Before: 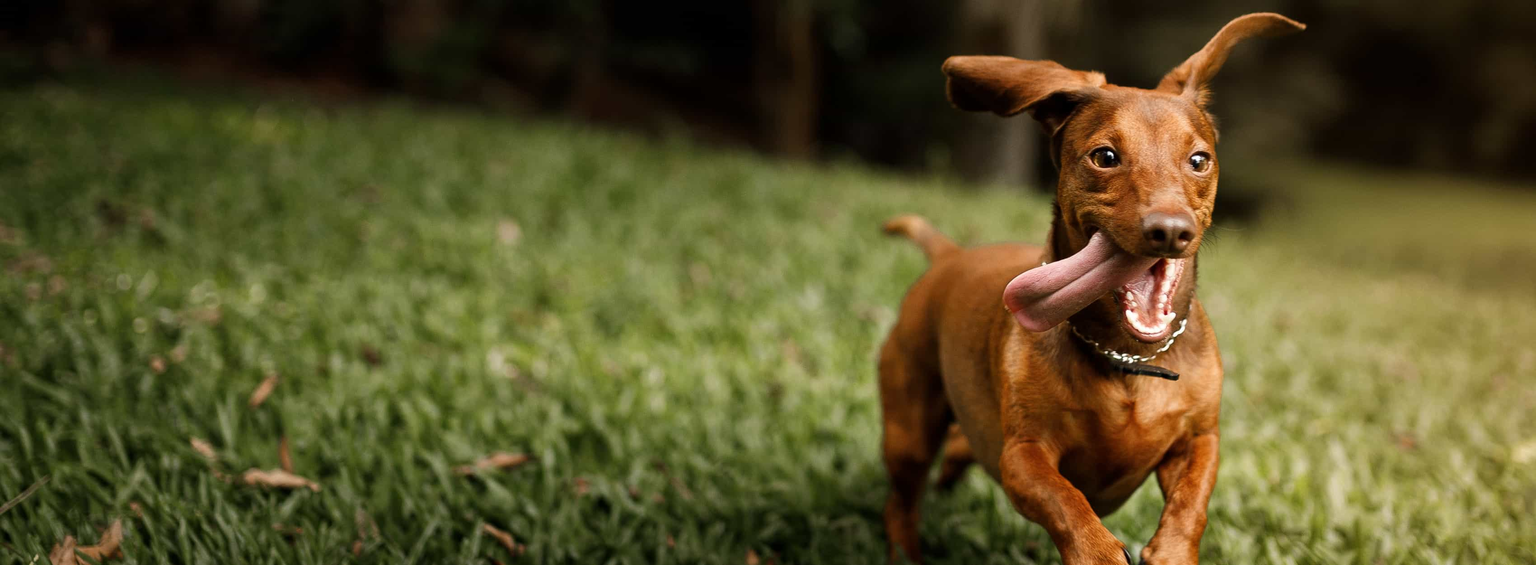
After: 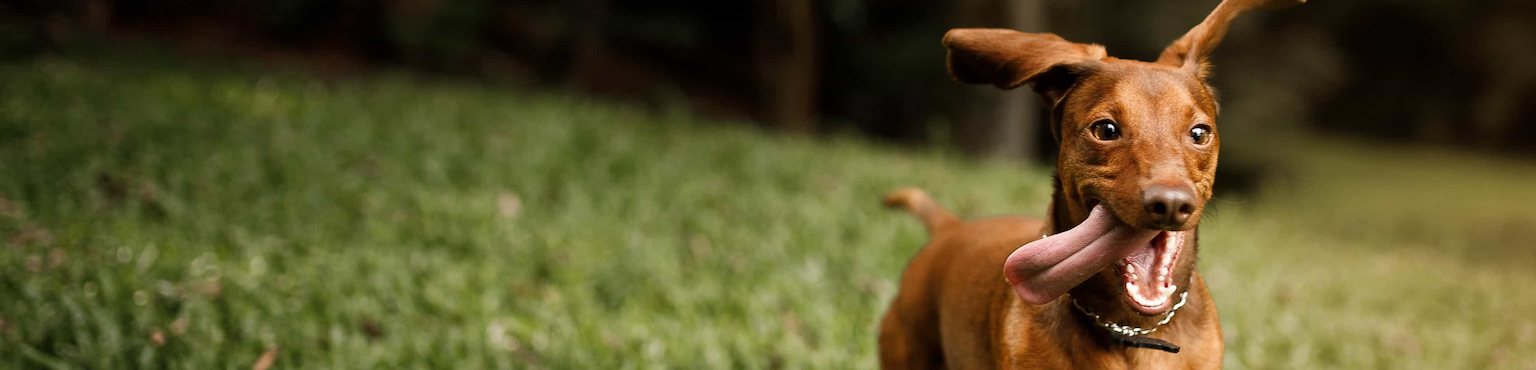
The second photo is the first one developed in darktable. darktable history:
crop and rotate: top 4.906%, bottom 29.466%
